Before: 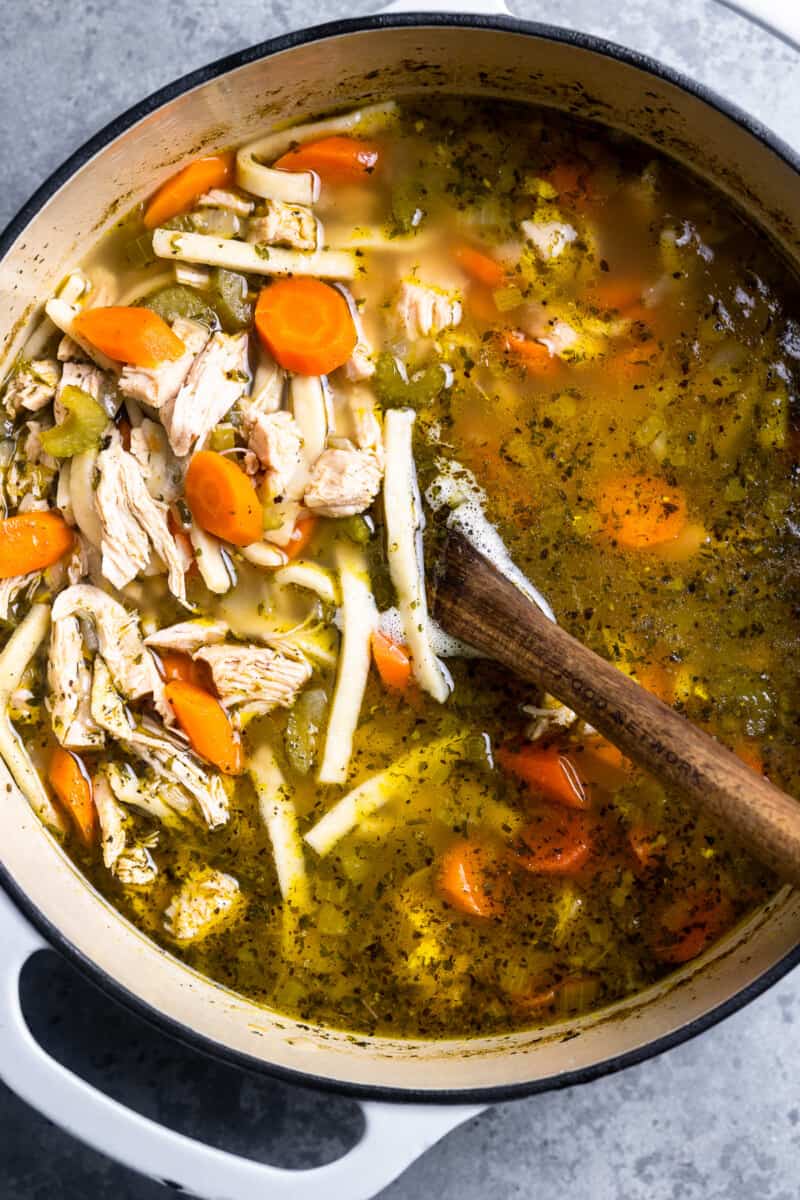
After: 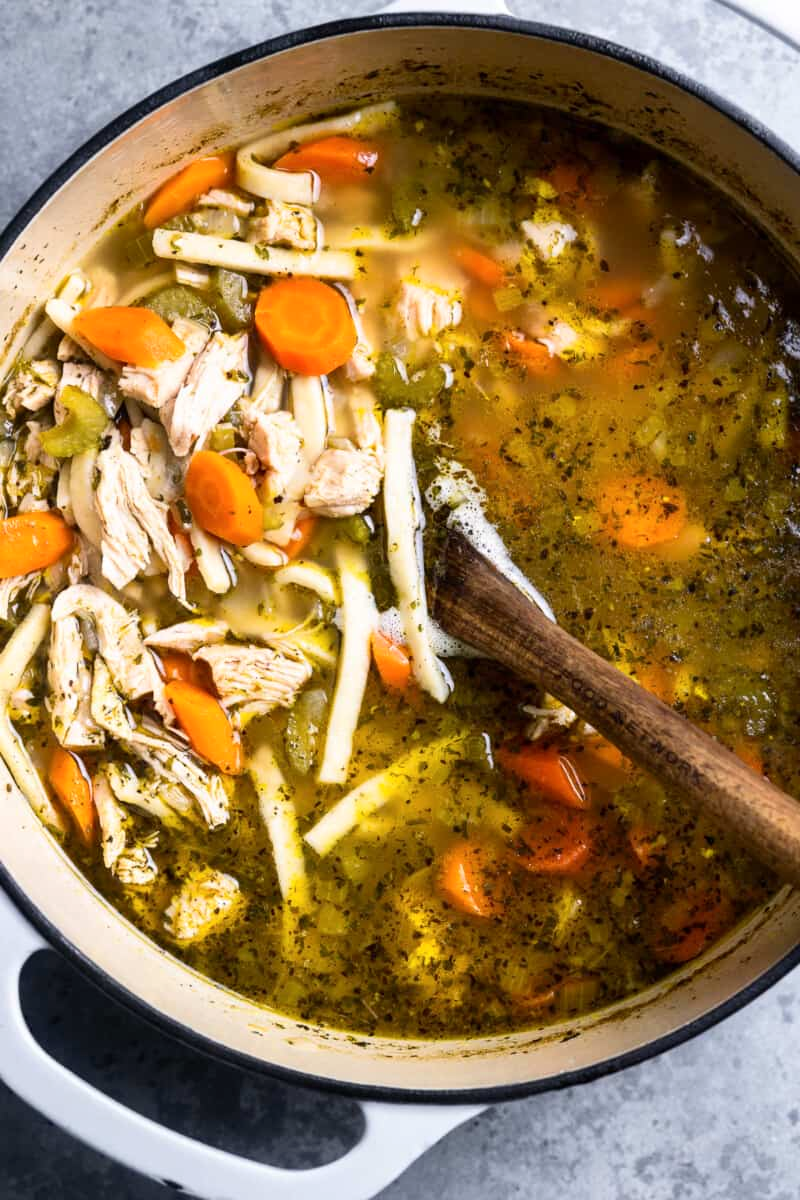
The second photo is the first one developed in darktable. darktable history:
tone equalizer: smoothing diameter 24.87%, edges refinement/feathering 14.84, preserve details guided filter
contrast brightness saturation: contrast 0.098, brightness 0.02, saturation 0.017
